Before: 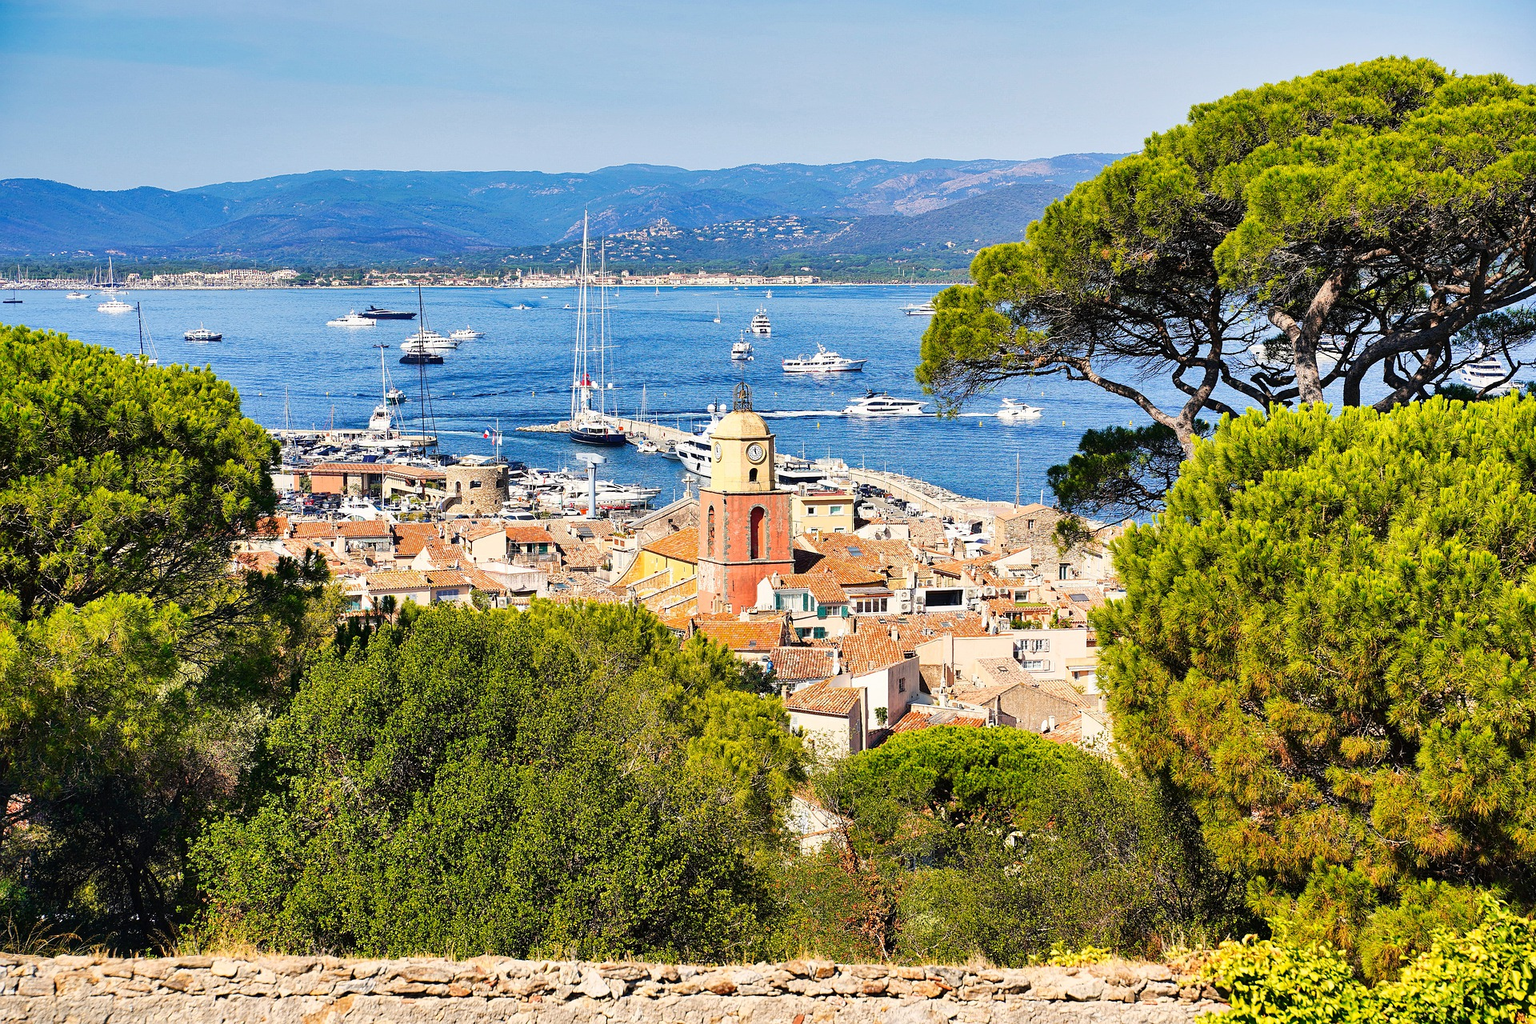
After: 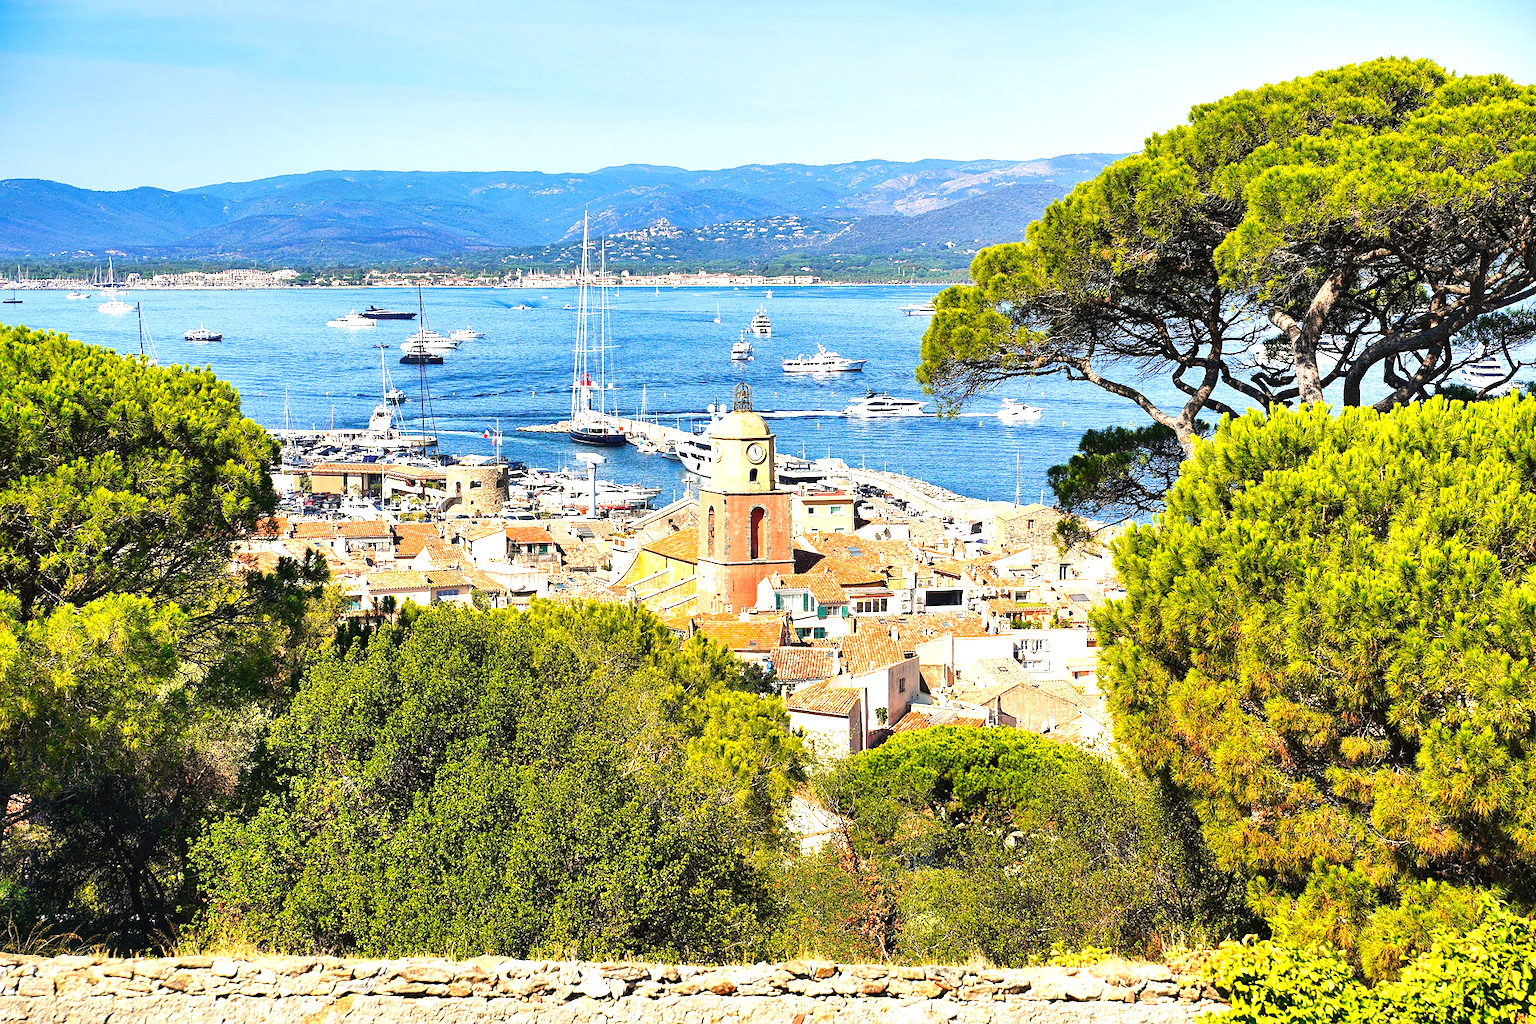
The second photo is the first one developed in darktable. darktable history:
exposure: black level correction 0, exposure 0.7 EV, compensate exposure bias true, compensate highlight preservation false
rgb curve: curves: ch2 [(0, 0) (0.567, 0.512) (1, 1)], mode RGB, independent channels
